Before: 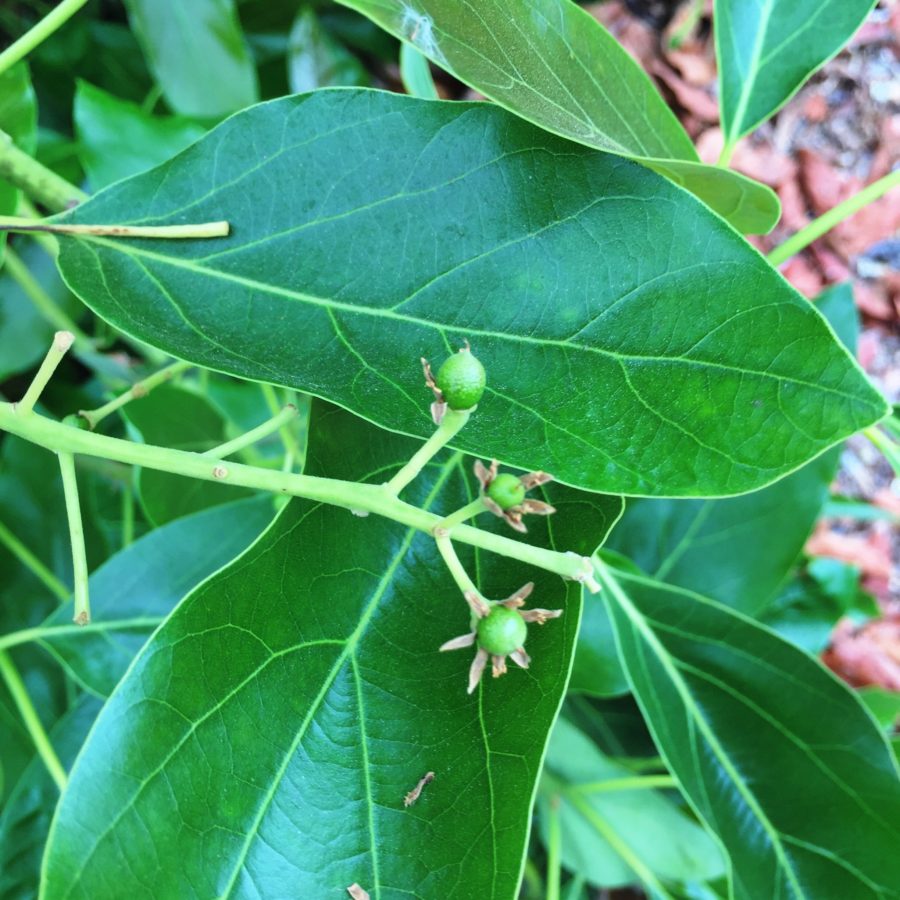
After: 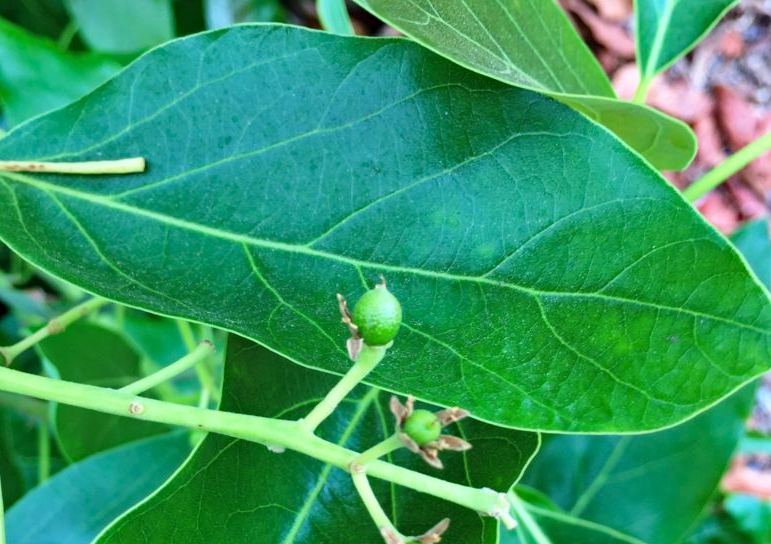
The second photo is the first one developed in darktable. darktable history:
crop and rotate: left 9.345%, top 7.22%, right 4.982%, bottom 32.331%
haze removal: compatibility mode true, adaptive false
